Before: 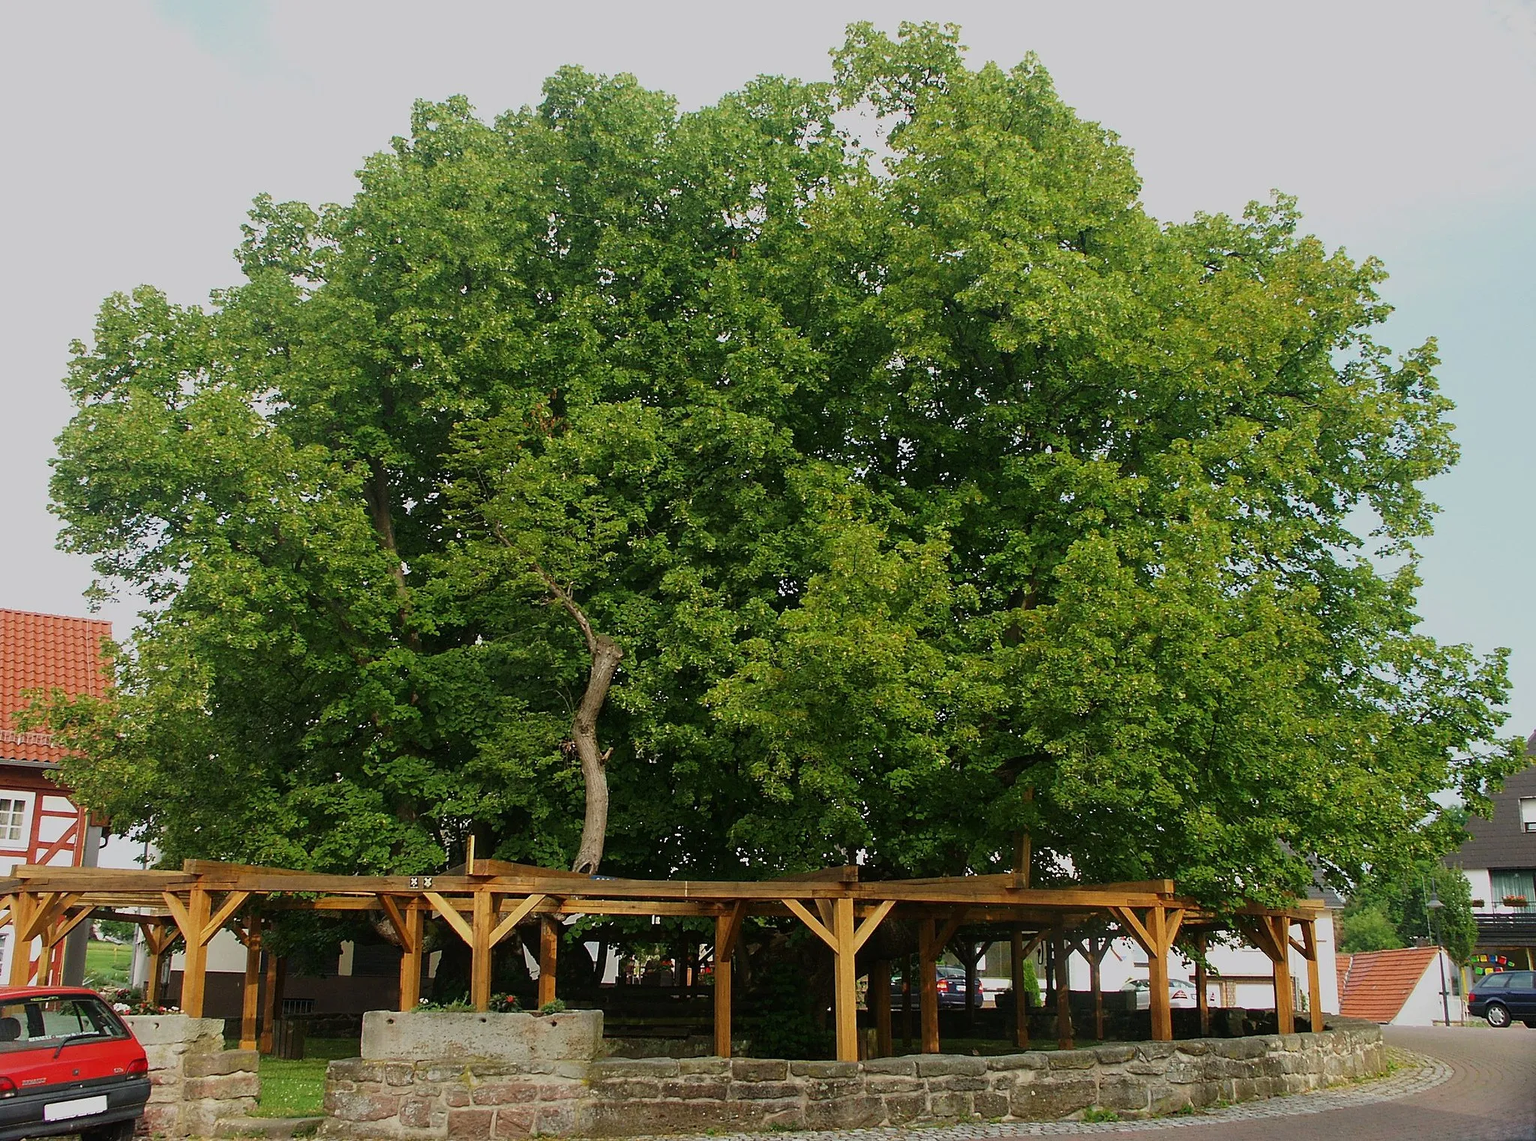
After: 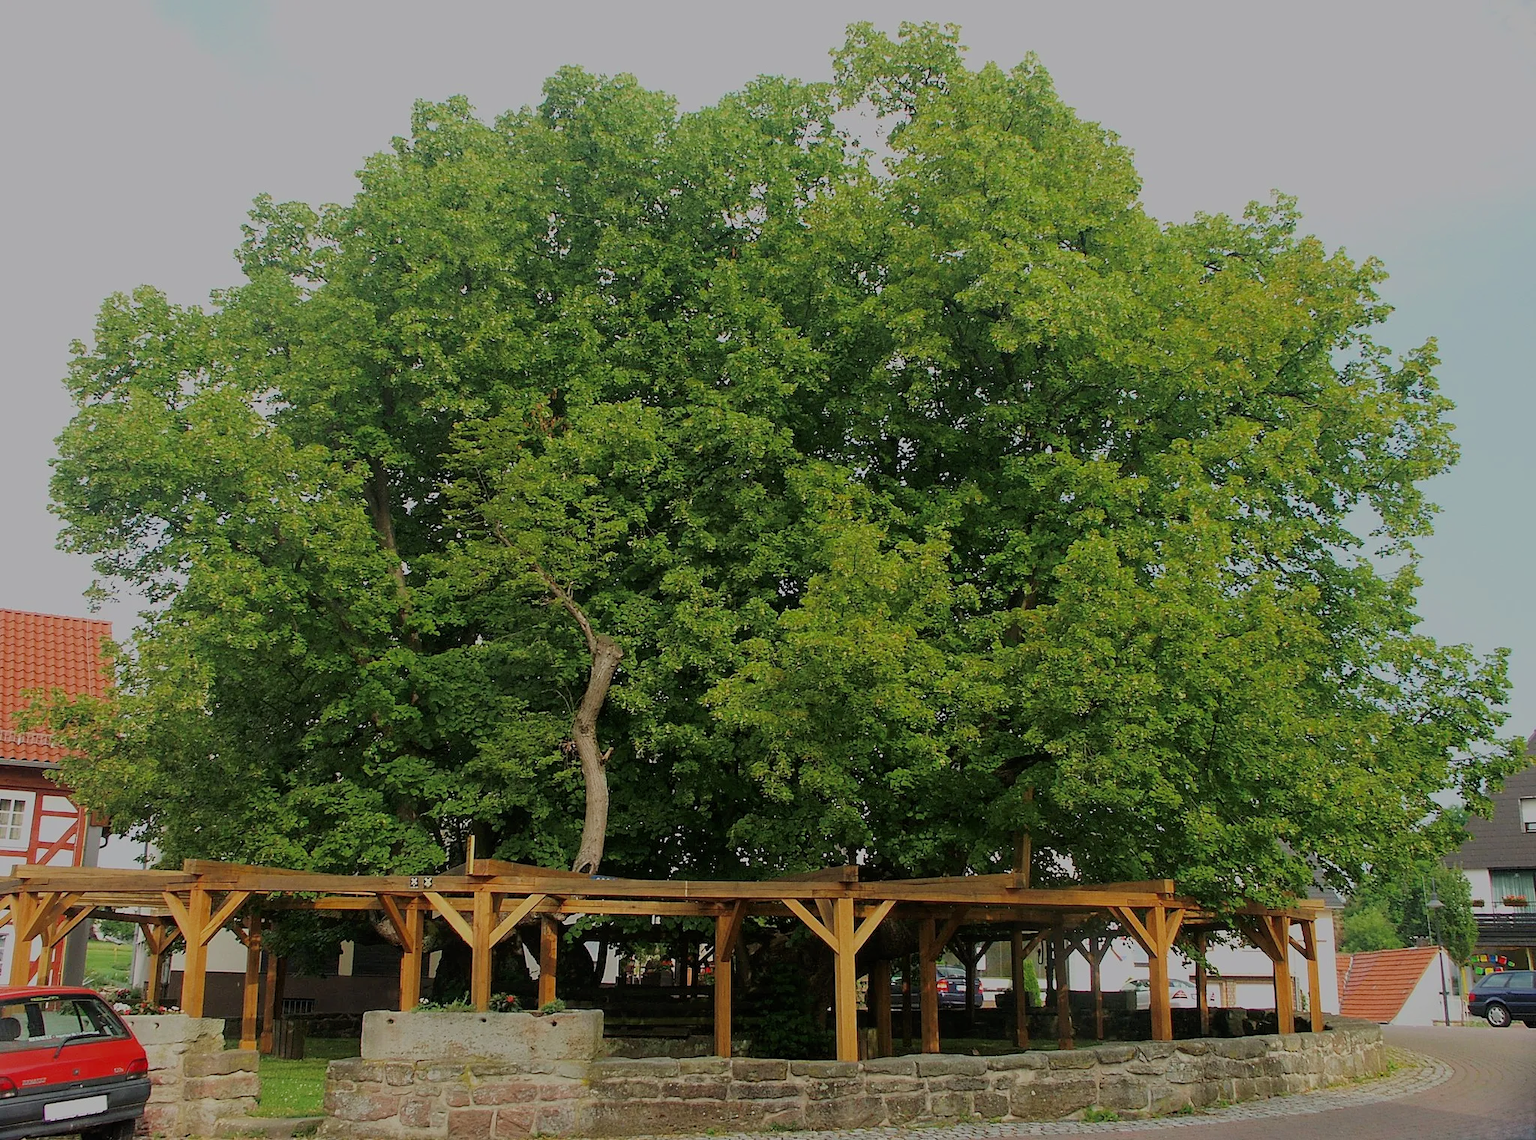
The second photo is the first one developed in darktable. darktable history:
filmic rgb: middle gray luminance 4.03%, black relative exposure -12.92 EV, white relative exposure 5.04 EV, threshold 3.04 EV, target black luminance 0%, hardness 5.18, latitude 59.48%, contrast 0.763, highlights saturation mix 5.97%, shadows ↔ highlights balance 26.23%, color science v6 (2022), enable highlight reconstruction true
